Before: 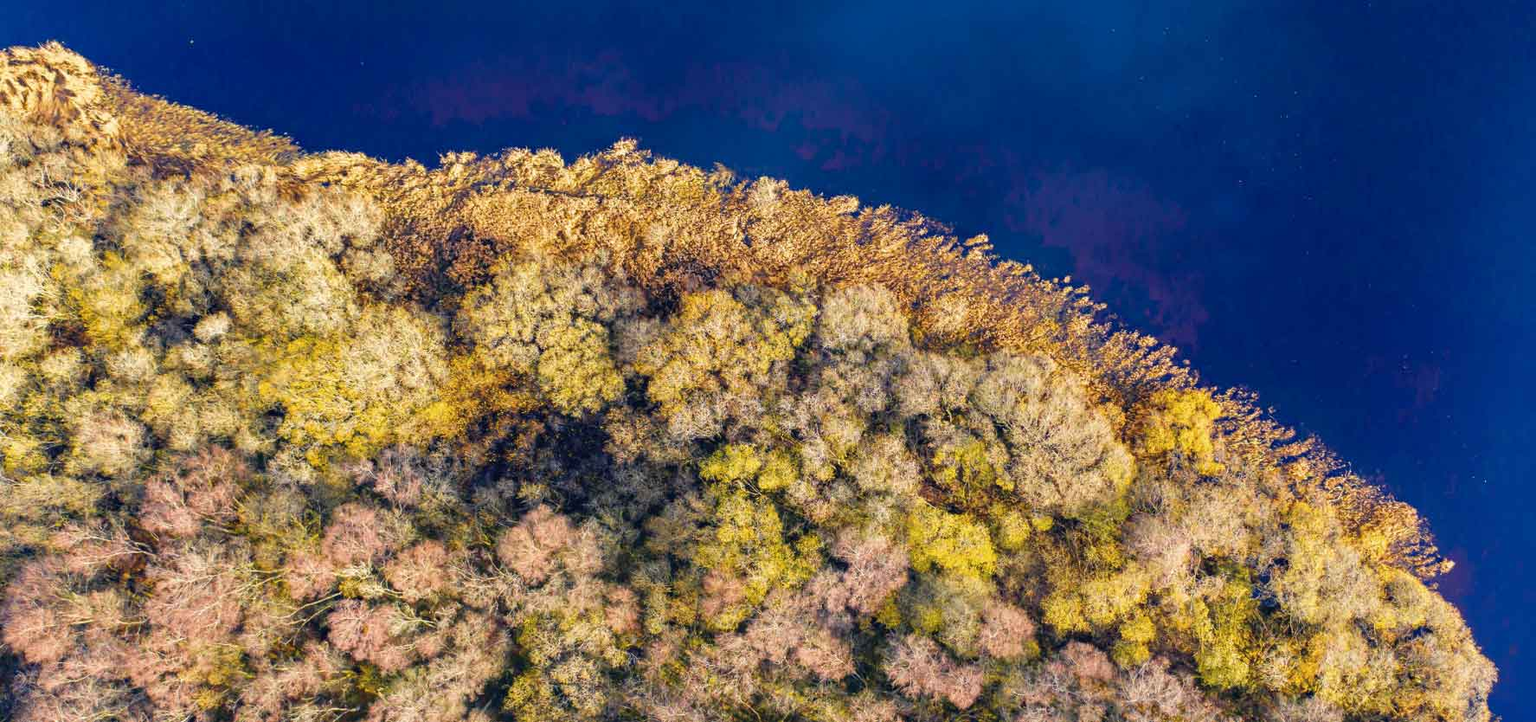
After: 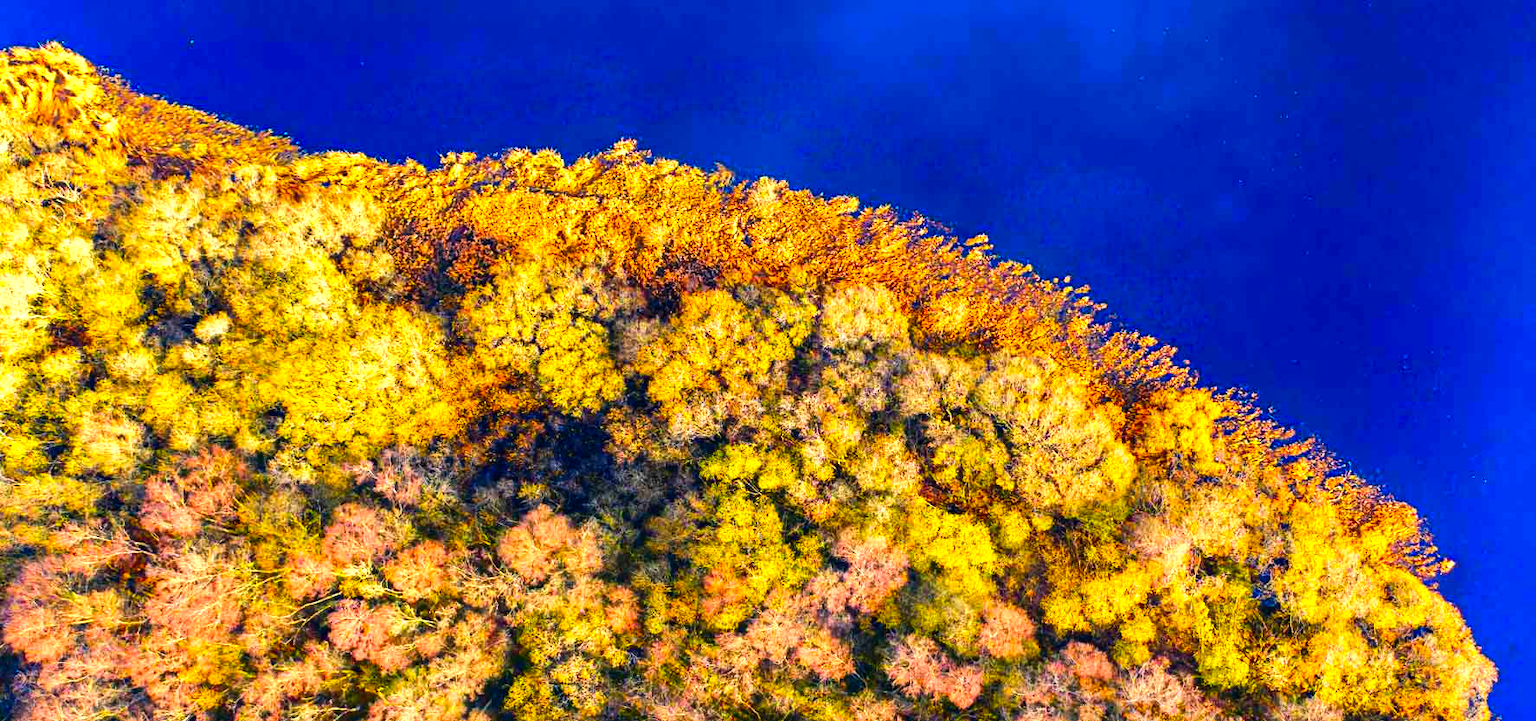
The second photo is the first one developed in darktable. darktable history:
color correction: saturation 2.15
tone equalizer: -8 EV -0.75 EV, -7 EV -0.7 EV, -6 EV -0.6 EV, -5 EV -0.4 EV, -3 EV 0.4 EV, -2 EV 0.6 EV, -1 EV 0.7 EV, +0 EV 0.75 EV, edges refinement/feathering 500, mask exposure compensation -1.57 EV, preserve details no
